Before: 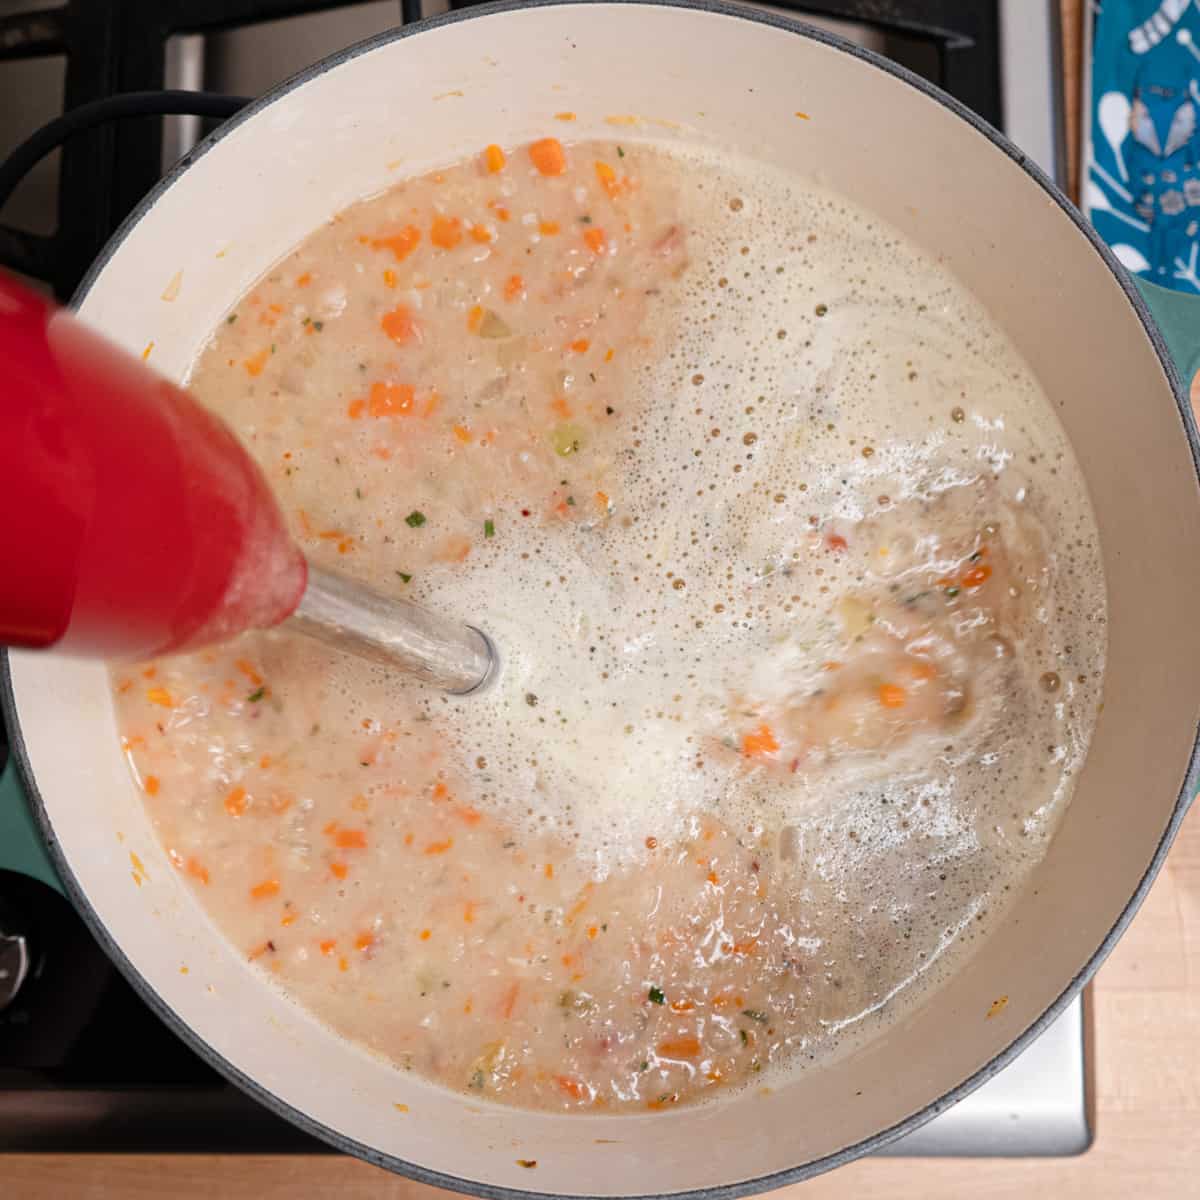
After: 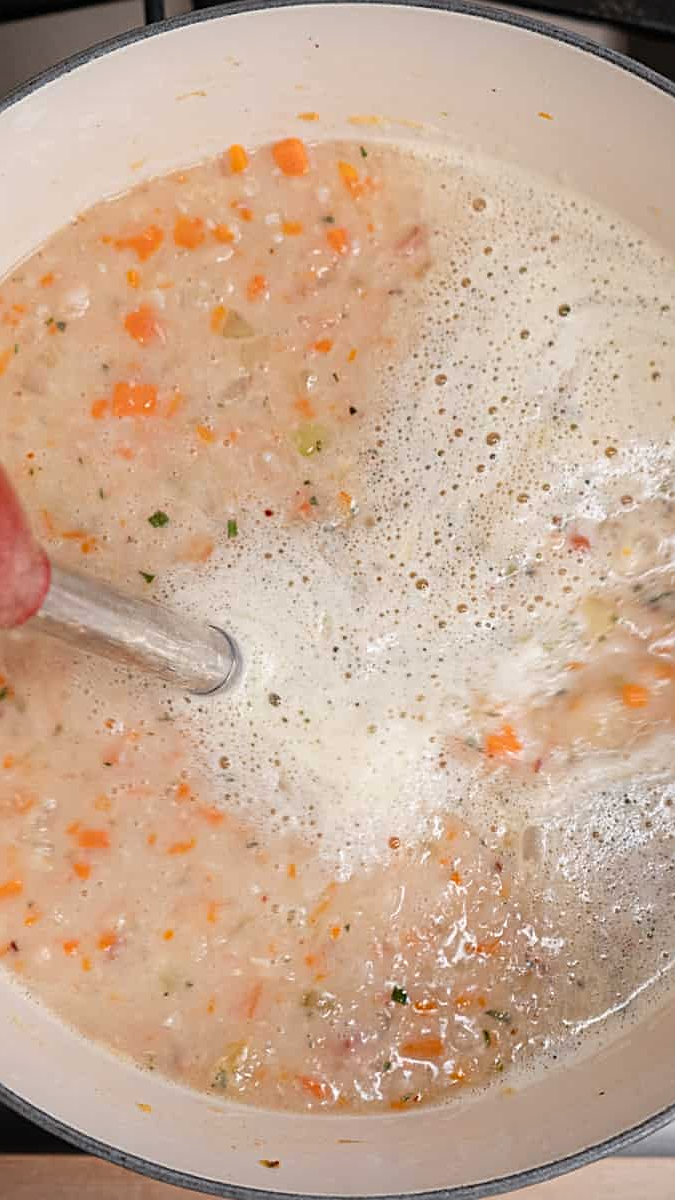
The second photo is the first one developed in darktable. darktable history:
vignetting: fall-off start 91.19%
crop: left 21.496%, right 22.254%
sharpen: on, module defaults
